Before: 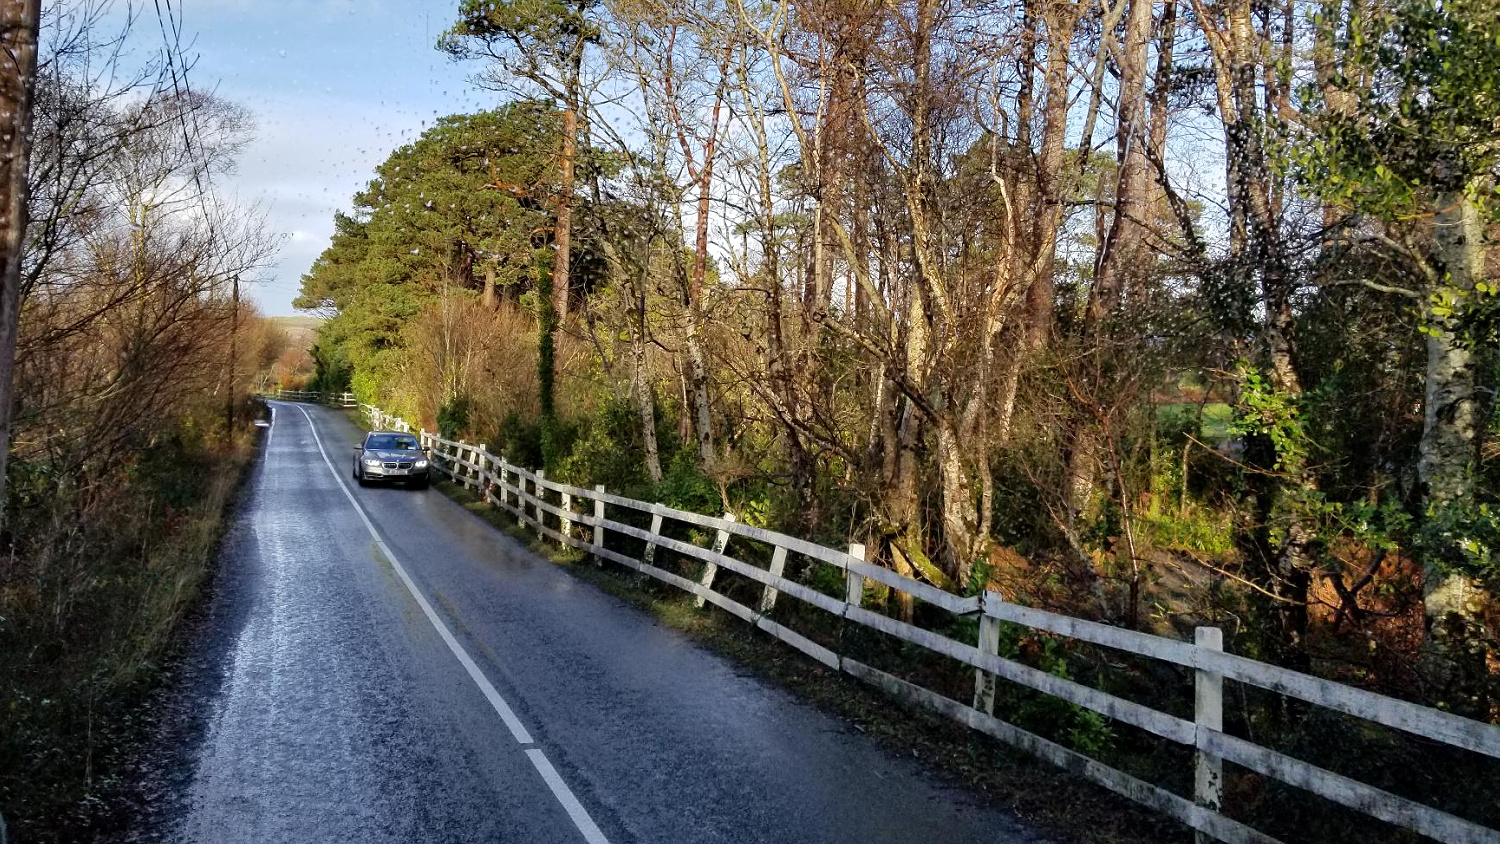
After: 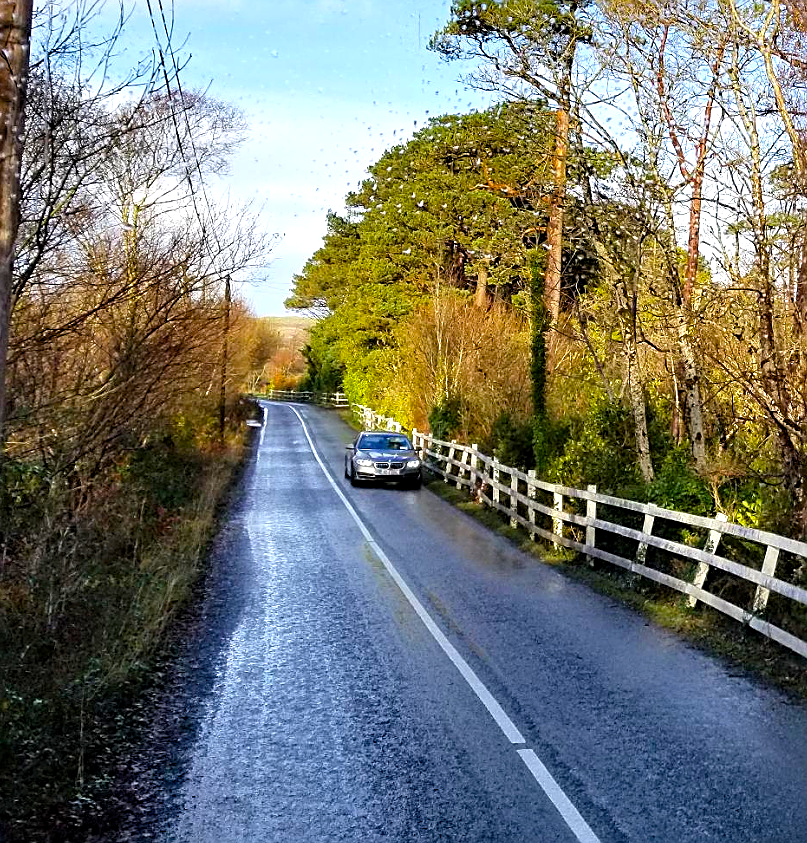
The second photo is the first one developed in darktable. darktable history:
exposure: black level correction 0.001, exposure 0.5 EV, compensate exposure bias true, compensate highlight preservation false
crop: left 0.587%, right 45.588%, bottom 0.086%
sharpen: on, module defaults
color balance rgb: perceptual saturation grading › global saturation 25%, global vibrance 20%
